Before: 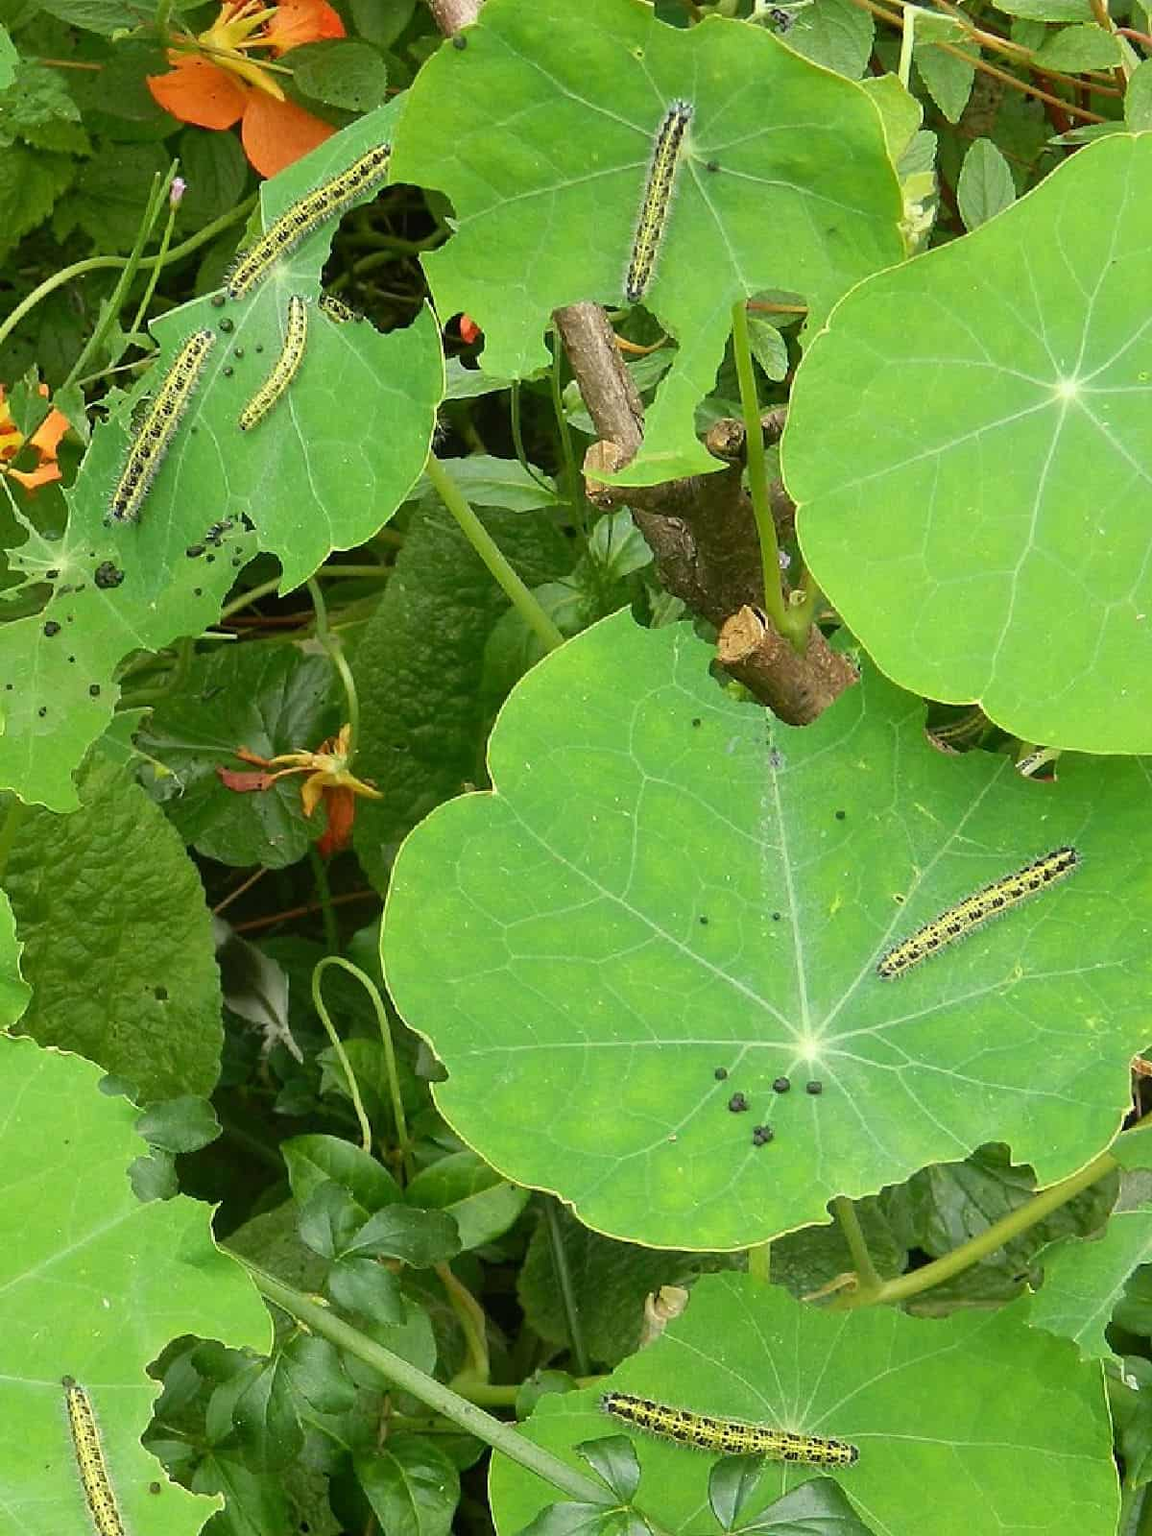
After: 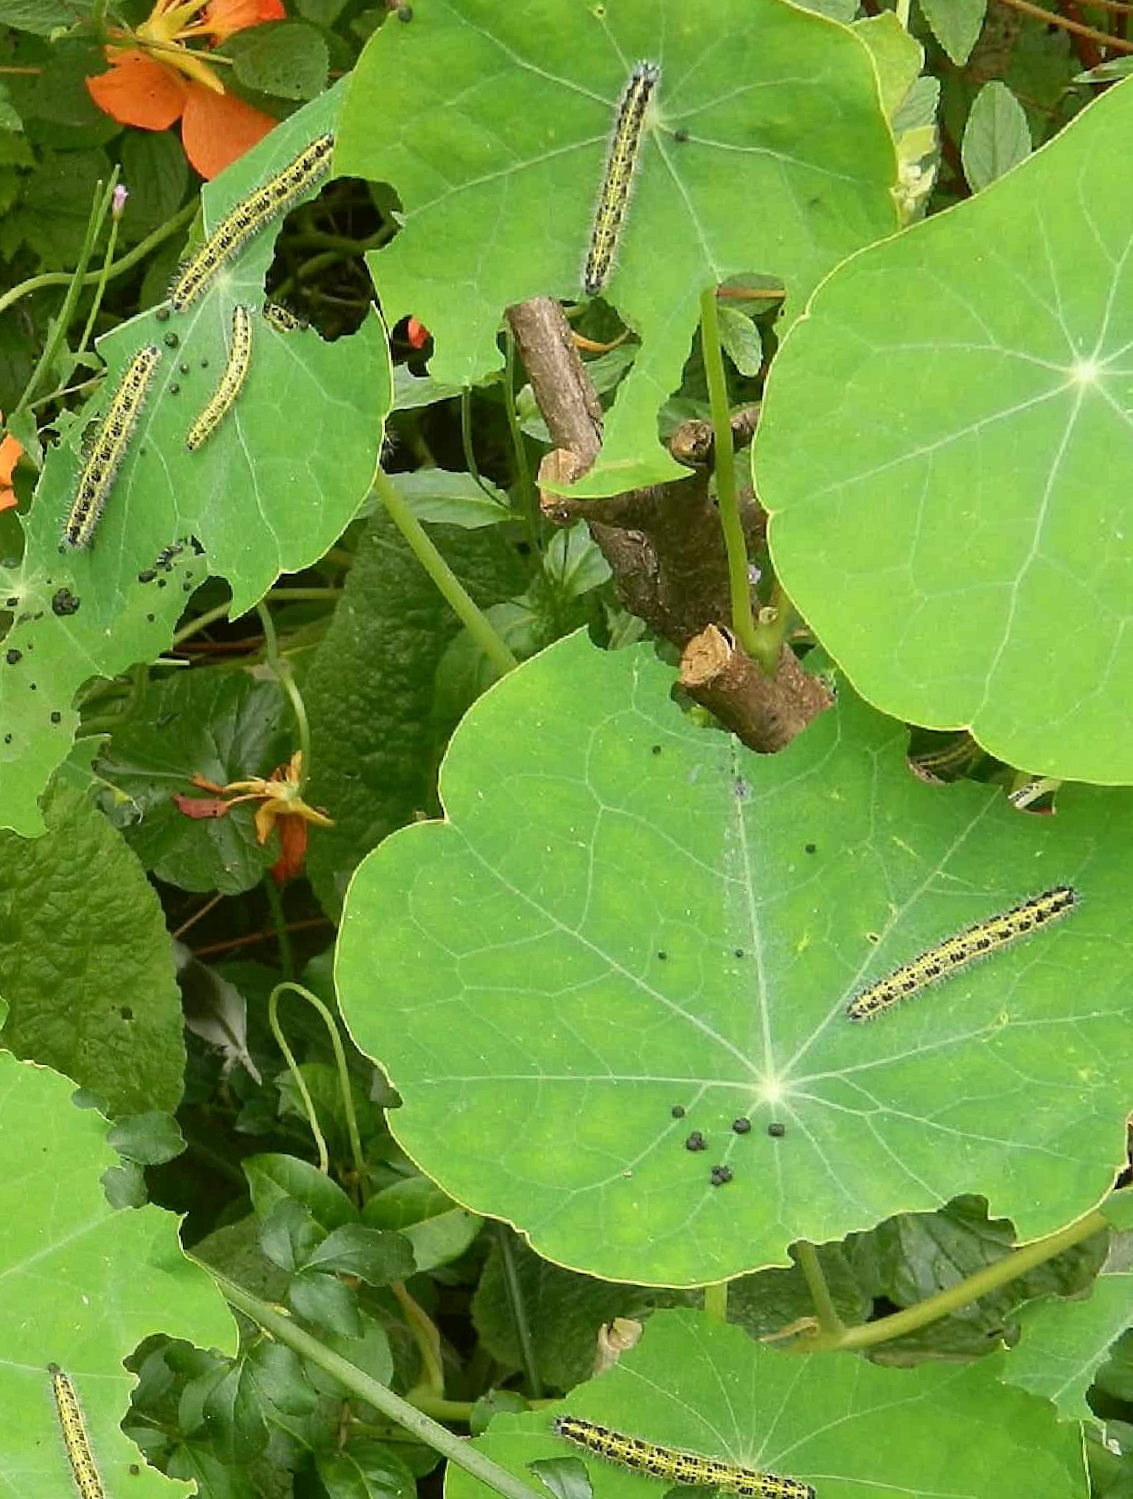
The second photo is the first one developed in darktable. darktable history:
rotate and perspective: rotation 0.062°, lens shift (vertical) 0.115, lens shift (horizontal) -0.133, crop left 0.047, crop right 0.94, crop top 0.061, crop bottom 0.94
color correction: highlights a* 3.12, highlights b* -1.55, shadows a* -0.101, shadows b* 2.52, saturation 0.98
